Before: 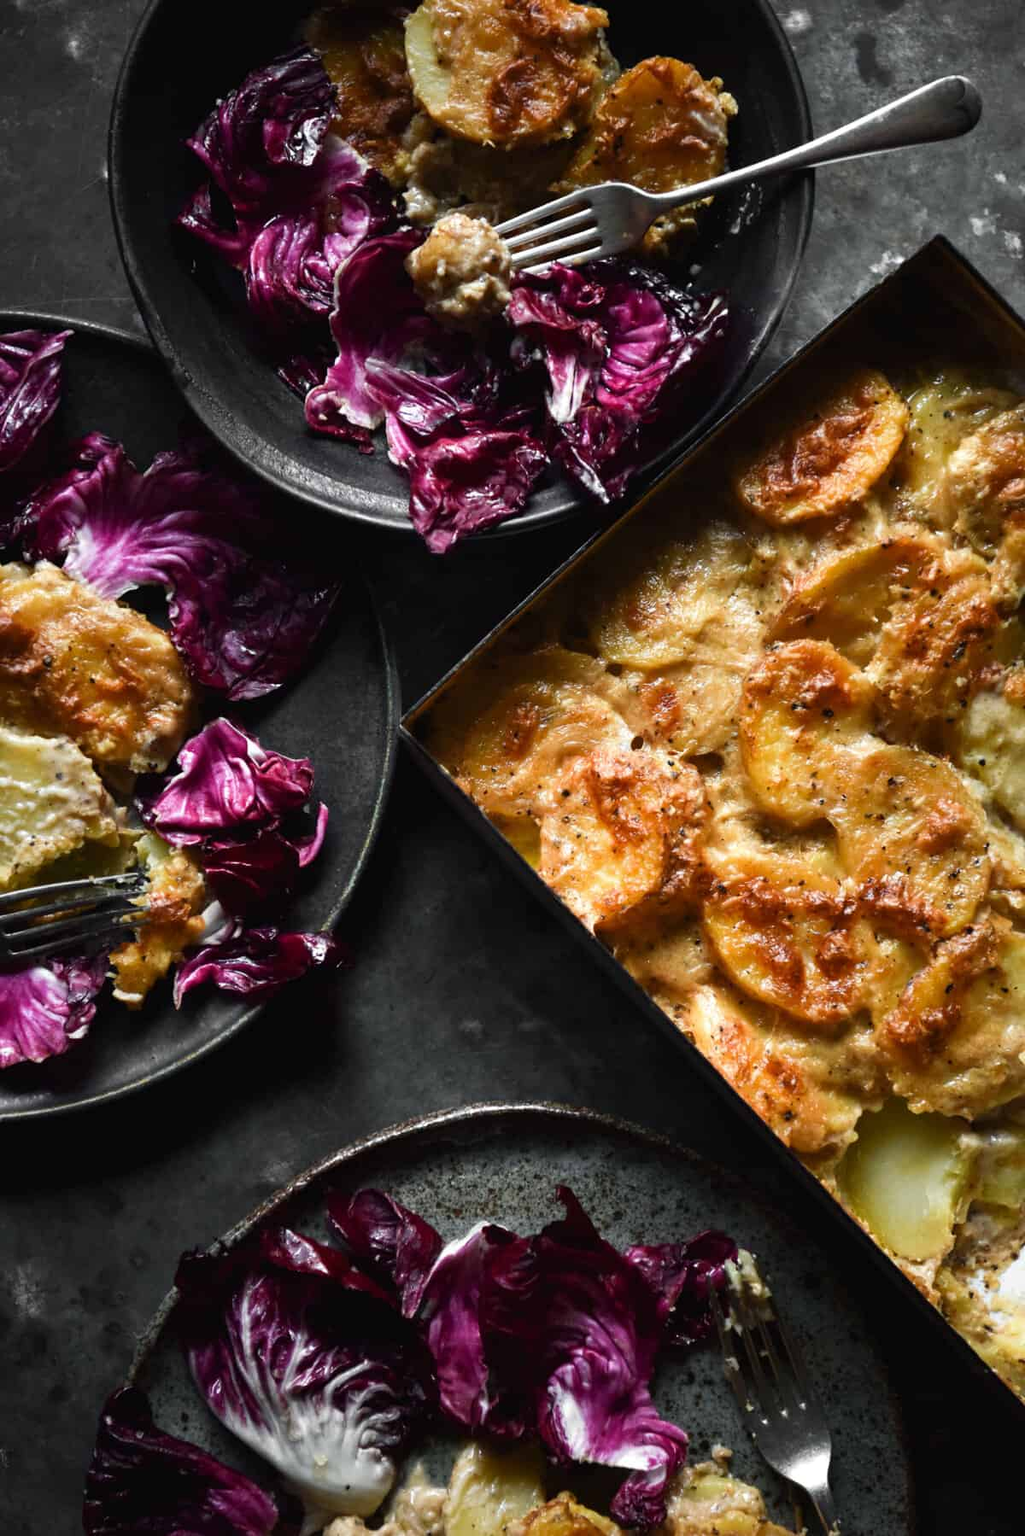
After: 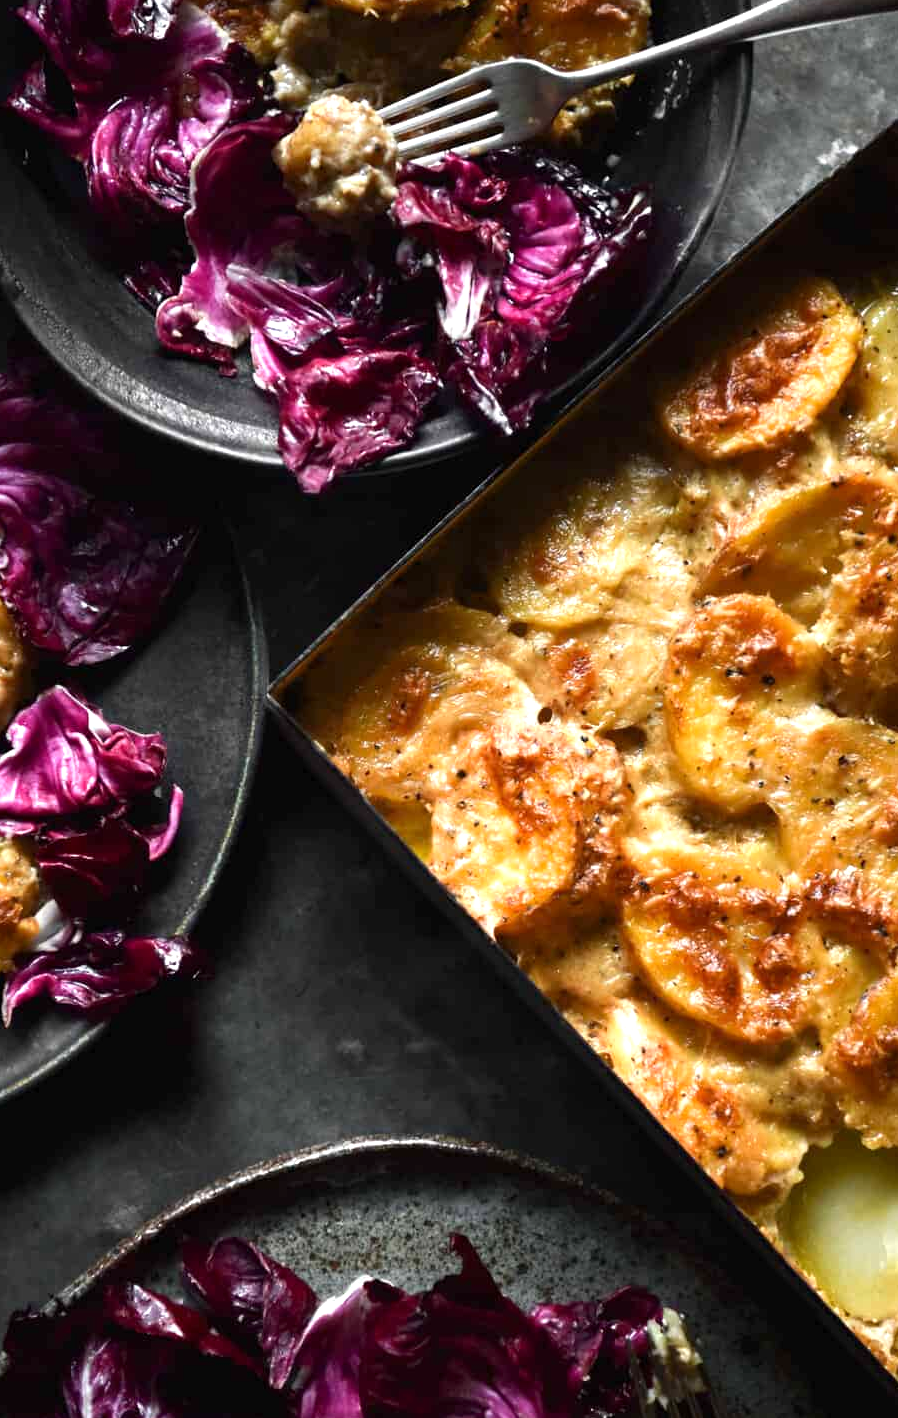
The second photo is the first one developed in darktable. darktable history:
crop: left 16.768%, top 8.653%, right 8.362%, bottom 12.485%
exposure: black level correction 0.001, exposure 0.5 EV, compensate exposure bias true, compensate highlight preservation false
